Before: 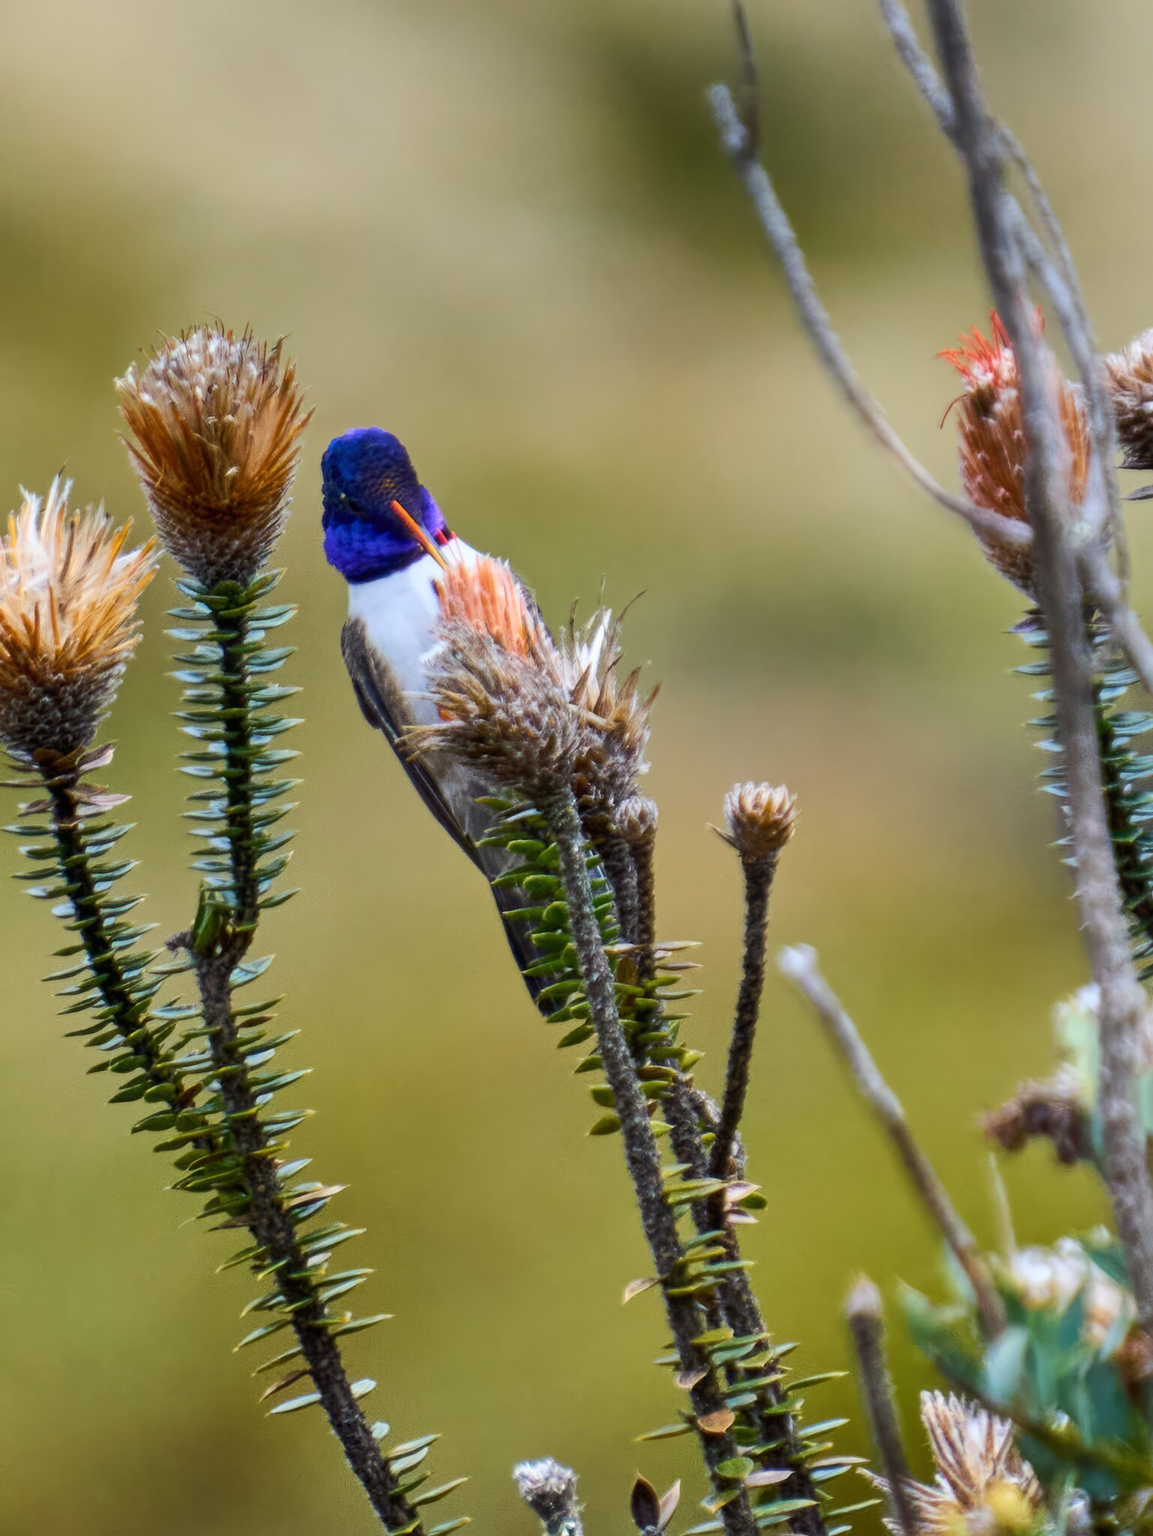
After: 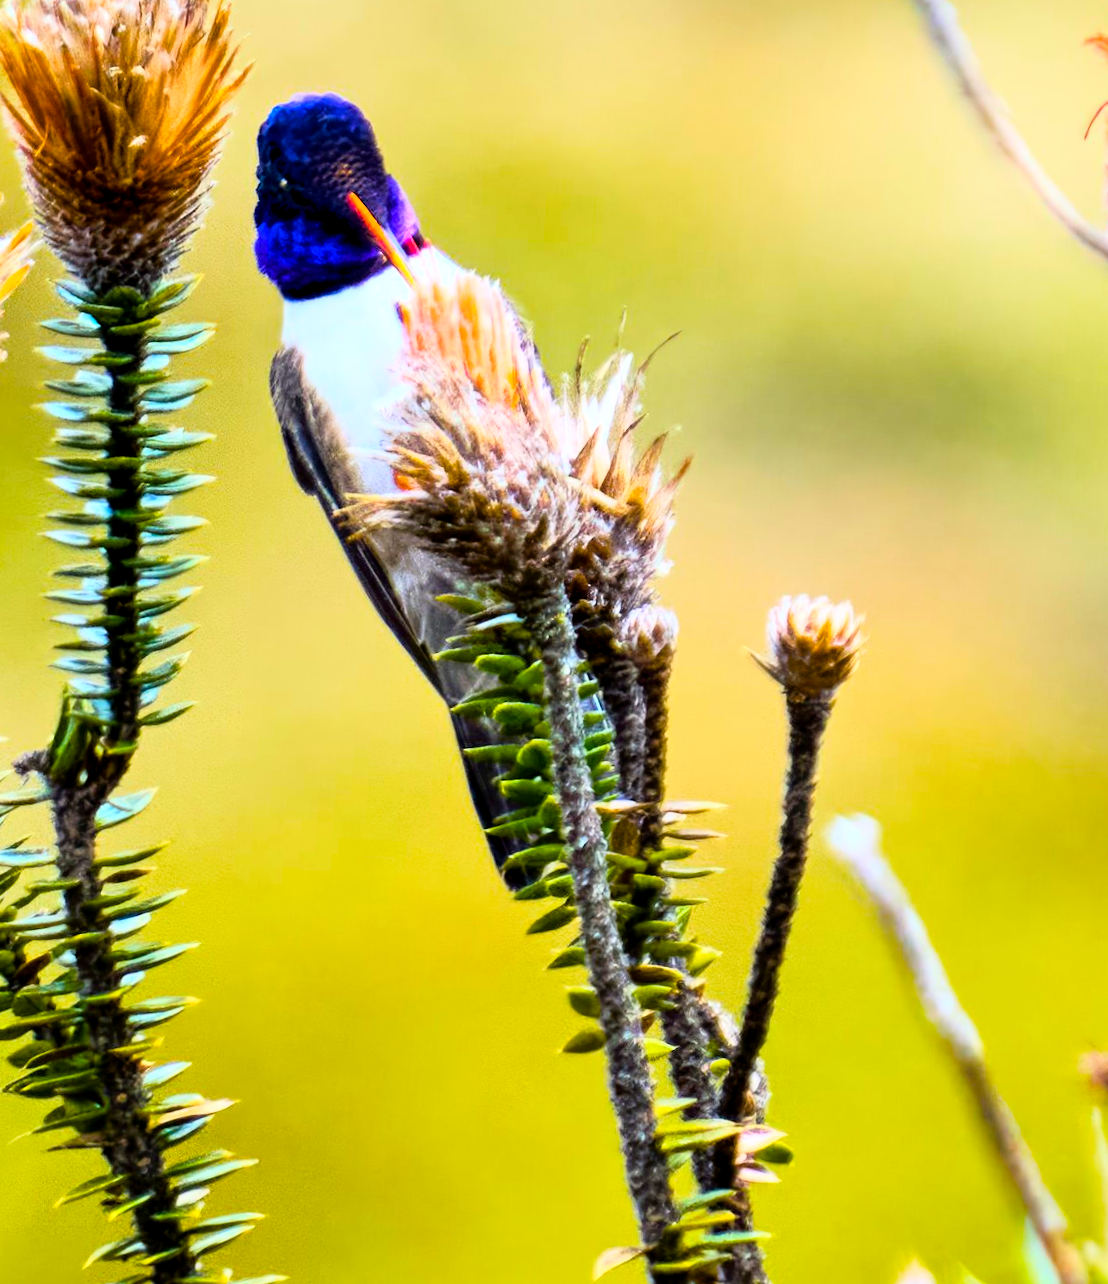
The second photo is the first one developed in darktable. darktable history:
color balance rgb: global offset › luminance -0.472%, perceptual saturation grading › global saturation 30.024%, global vibrance 20%
crop and rotate: angle -3.33°, left 9.912%, top 20.437%, right 12.488%, bottom 12.075%
base curve: curves: ch0 [(0, 0) (0.012, 0.01) (0.073, 0.168) (0.31, 0.711) (0.645, 0.957) (1, 1)]
